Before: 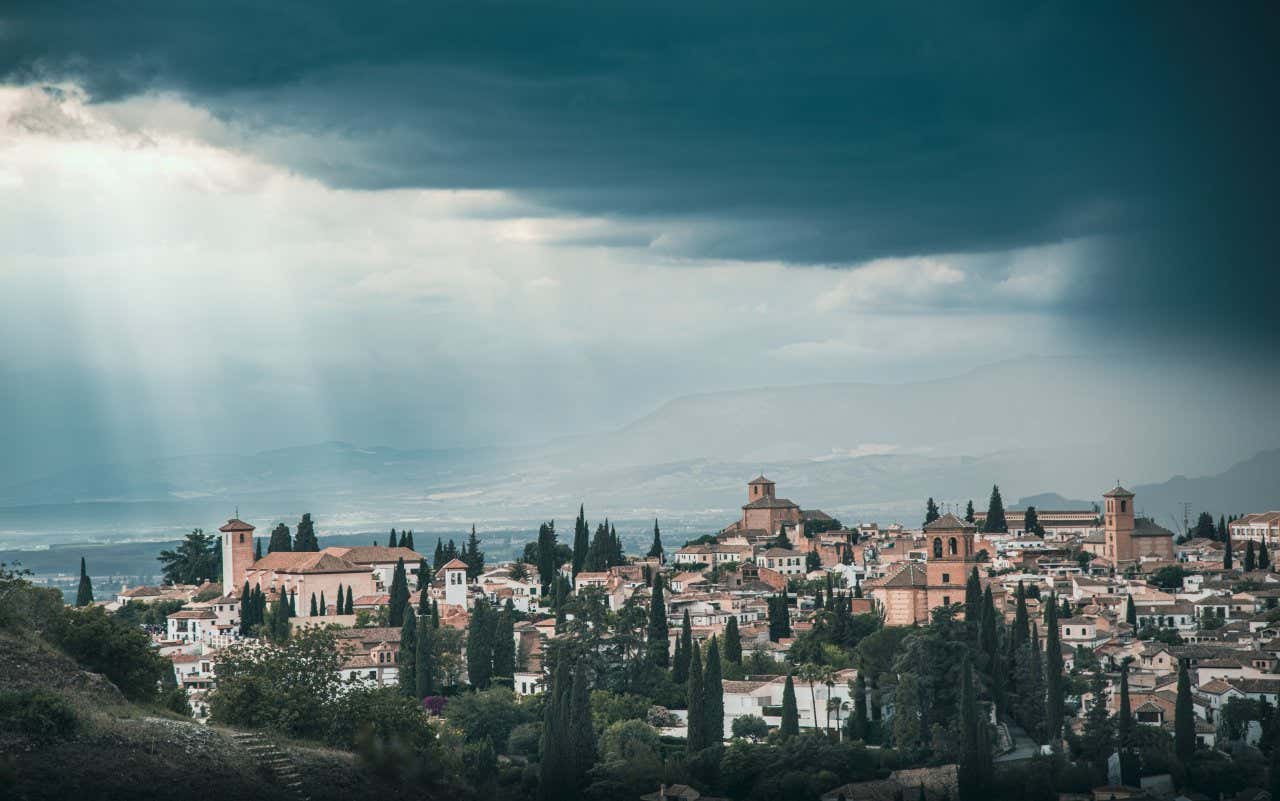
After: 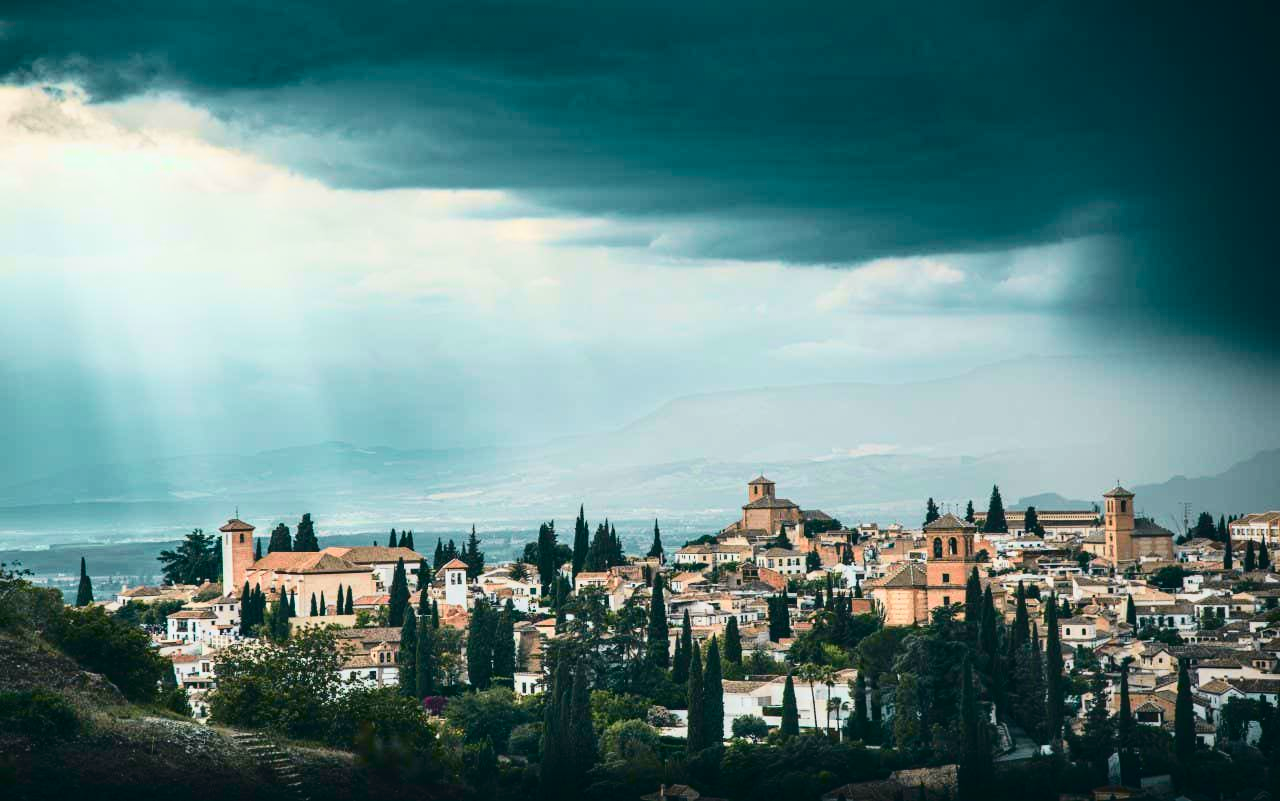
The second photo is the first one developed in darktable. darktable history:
tone curve: curves: ch0 [(0, 0.023) (0.132, 0.075) (0.251, 0.186) (0.441, 0.476) (0.662, 0.757) (0.849, 0.927) (1, 0.99)]; ch1 [(0, 0) (0.447, 0.411) (0.483, 0.469) (0.498, 0.496) (0.518, 0.514) (0.561, 0.59) (0.606, 0.659) (0.657, 0.725) (0.869, 0.916) (1, 1)]; ch2 [(0, 0) (0.307, 0.315) (0.425, 0.438) (0.483, 0.477) (0.503, 0.503) (0.526, 0.553) (0.552, 0.601) (0.615, 0.669) (0.703, 0.797) (0.985, 0.966)], color space Lab, independent channels
